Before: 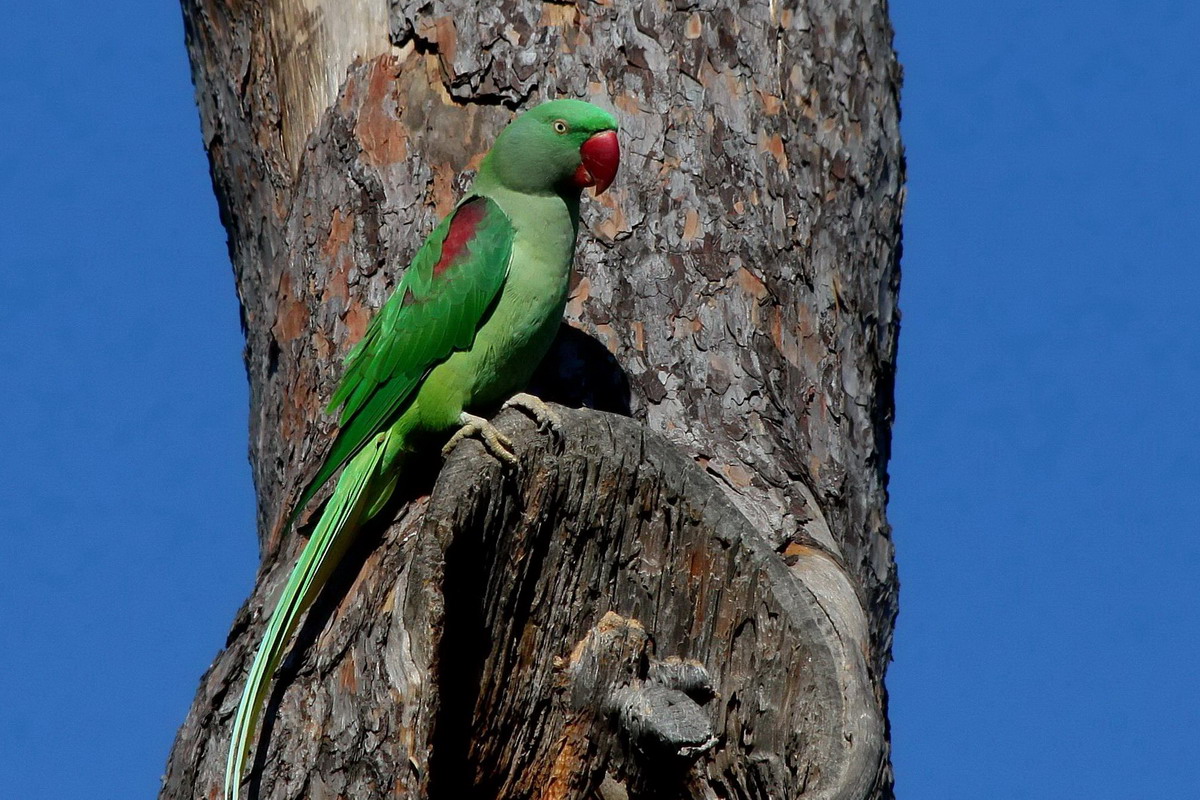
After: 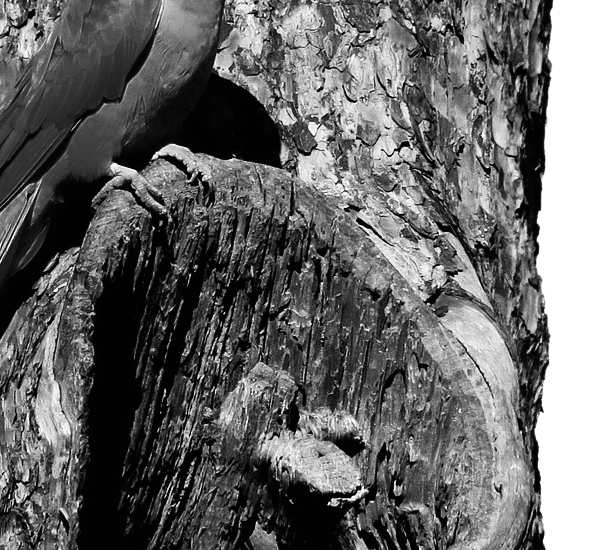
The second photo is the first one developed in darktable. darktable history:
color zones: curves: ch0 [(0.287, 0.048) (0.493, 0.484) (0.737, 0.816)]; ch1 [(0, 0) (0.143, 0) (0.286, 0) (0.429, 0) (0.571, 0) (0.714, 0) (0.857, 0)]
base curve: curves: ch0 [(0, 0) (0.007, 0.004) (0.027, 0.03) (0.046, 0.07) (0.207, 0.54) (0.442, 0.872) (0.673, 0.972) (1, 1)], preserve colors none
crop and rotate: left 29.237%, top 31.152%, right 19.807%
